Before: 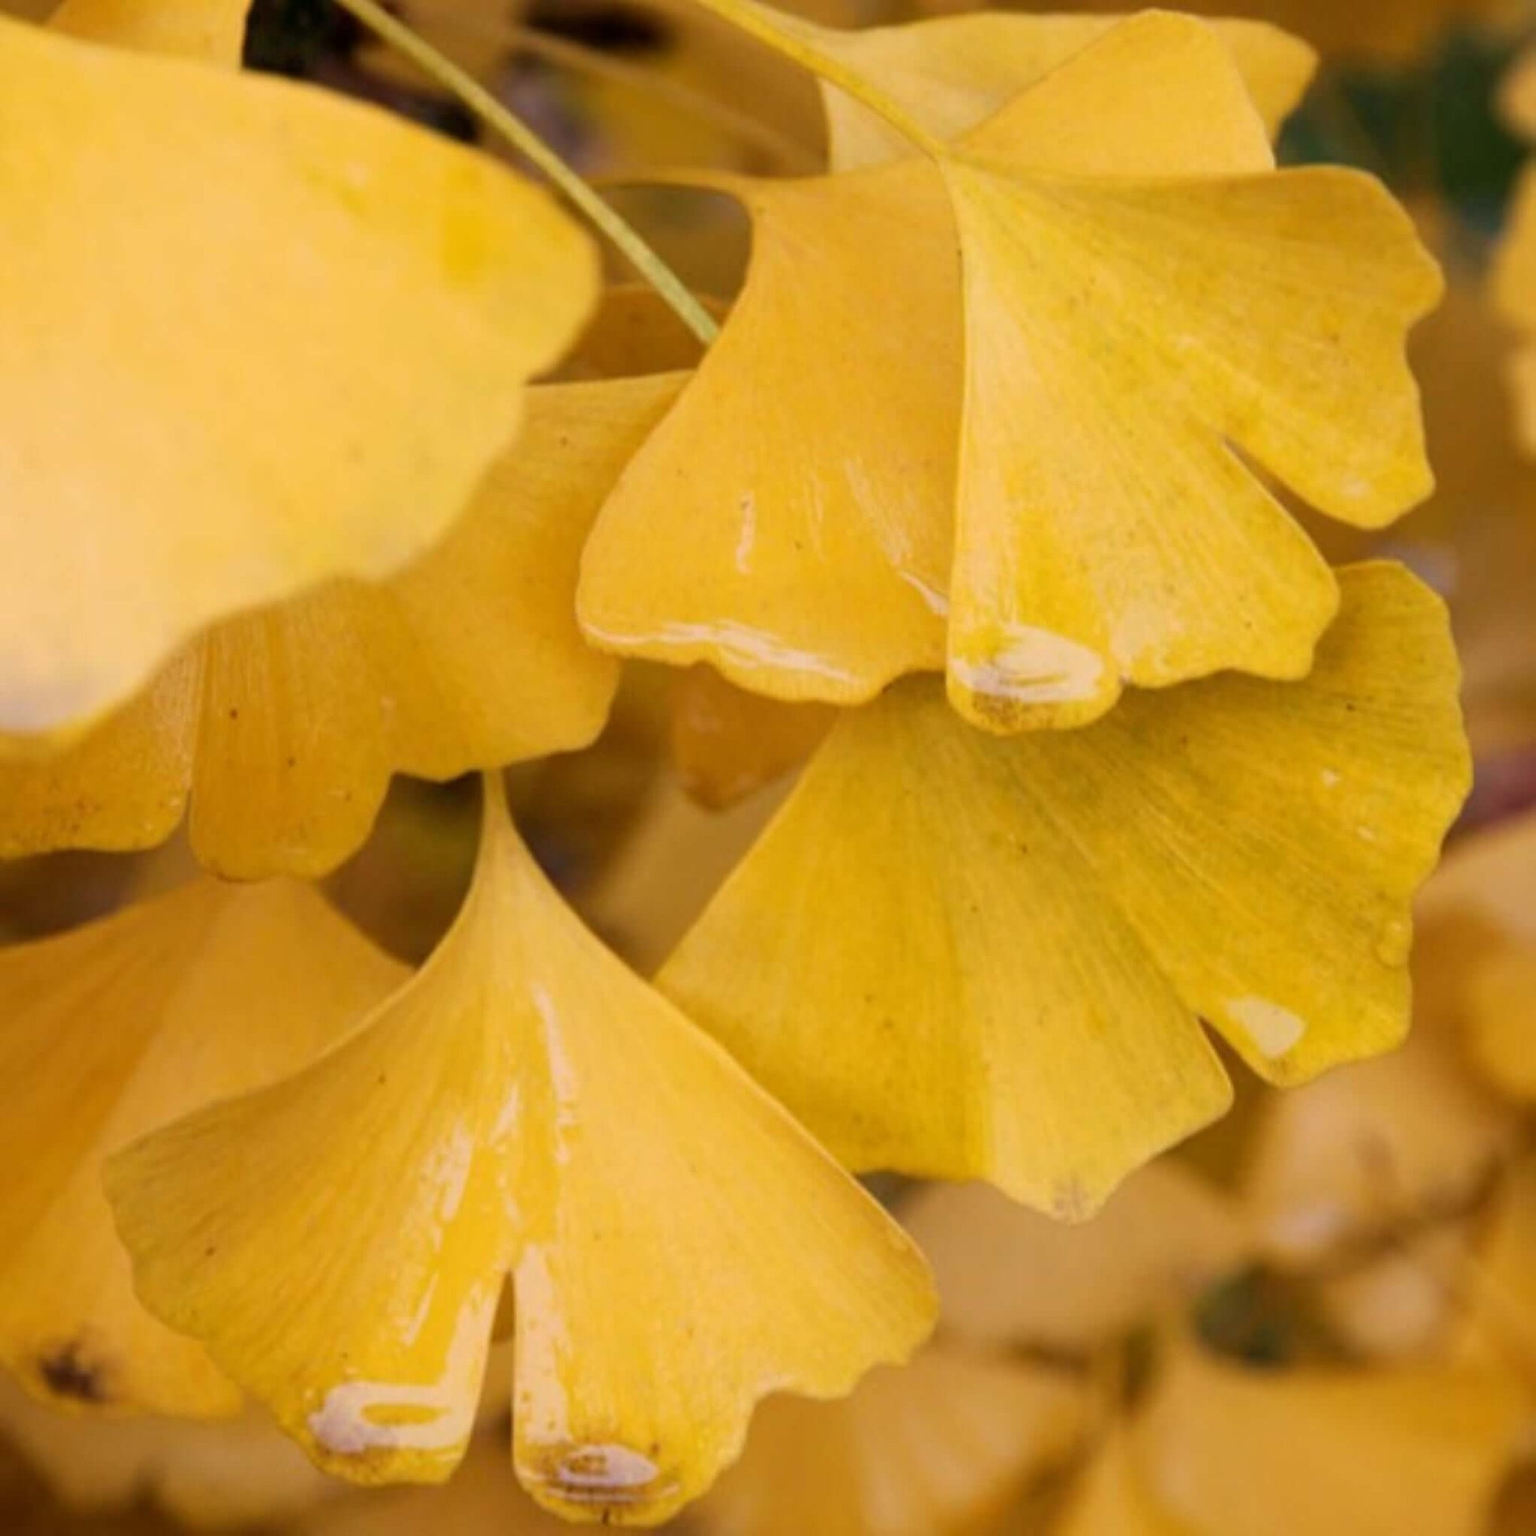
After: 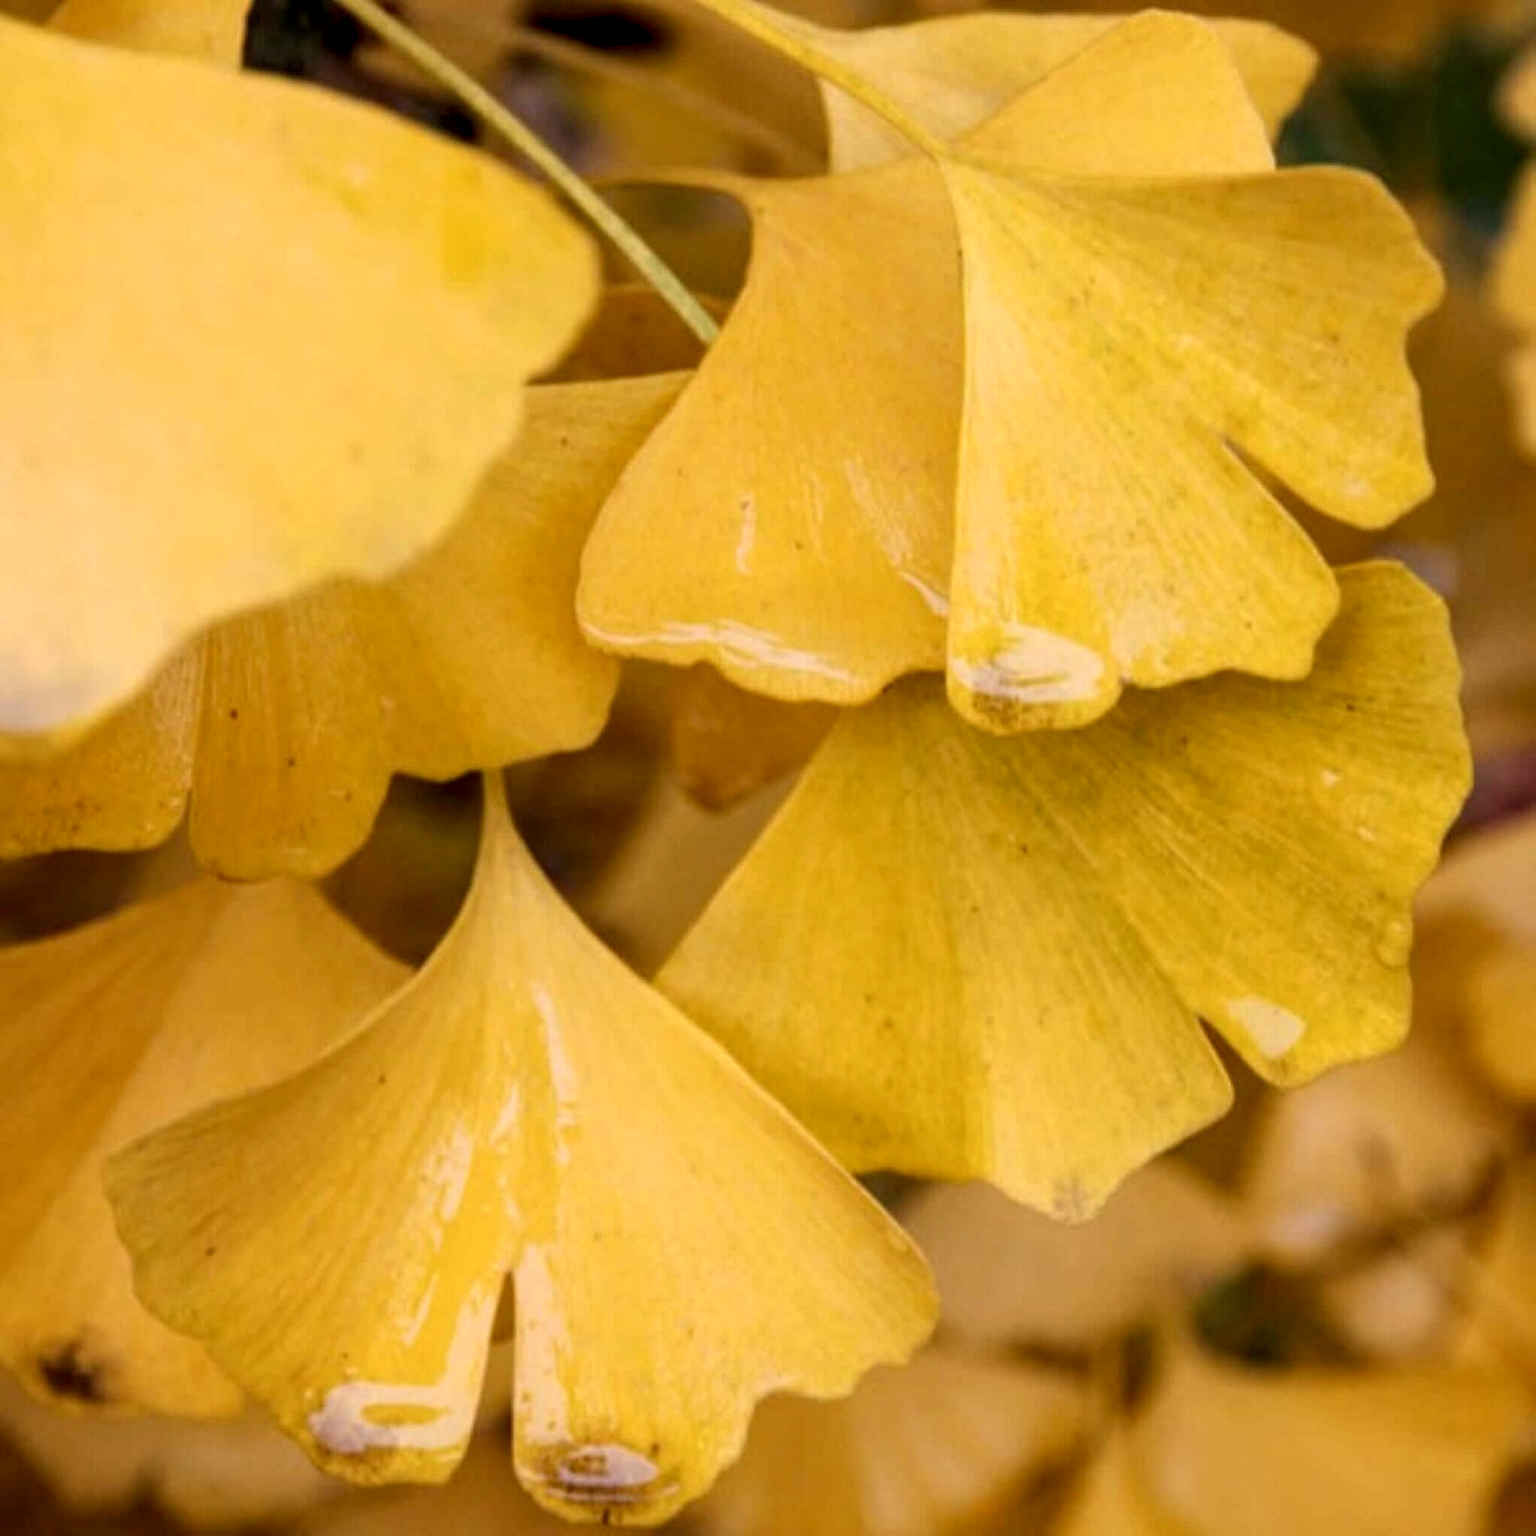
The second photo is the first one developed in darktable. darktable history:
local contrast: highlights 57%, detail 146%
